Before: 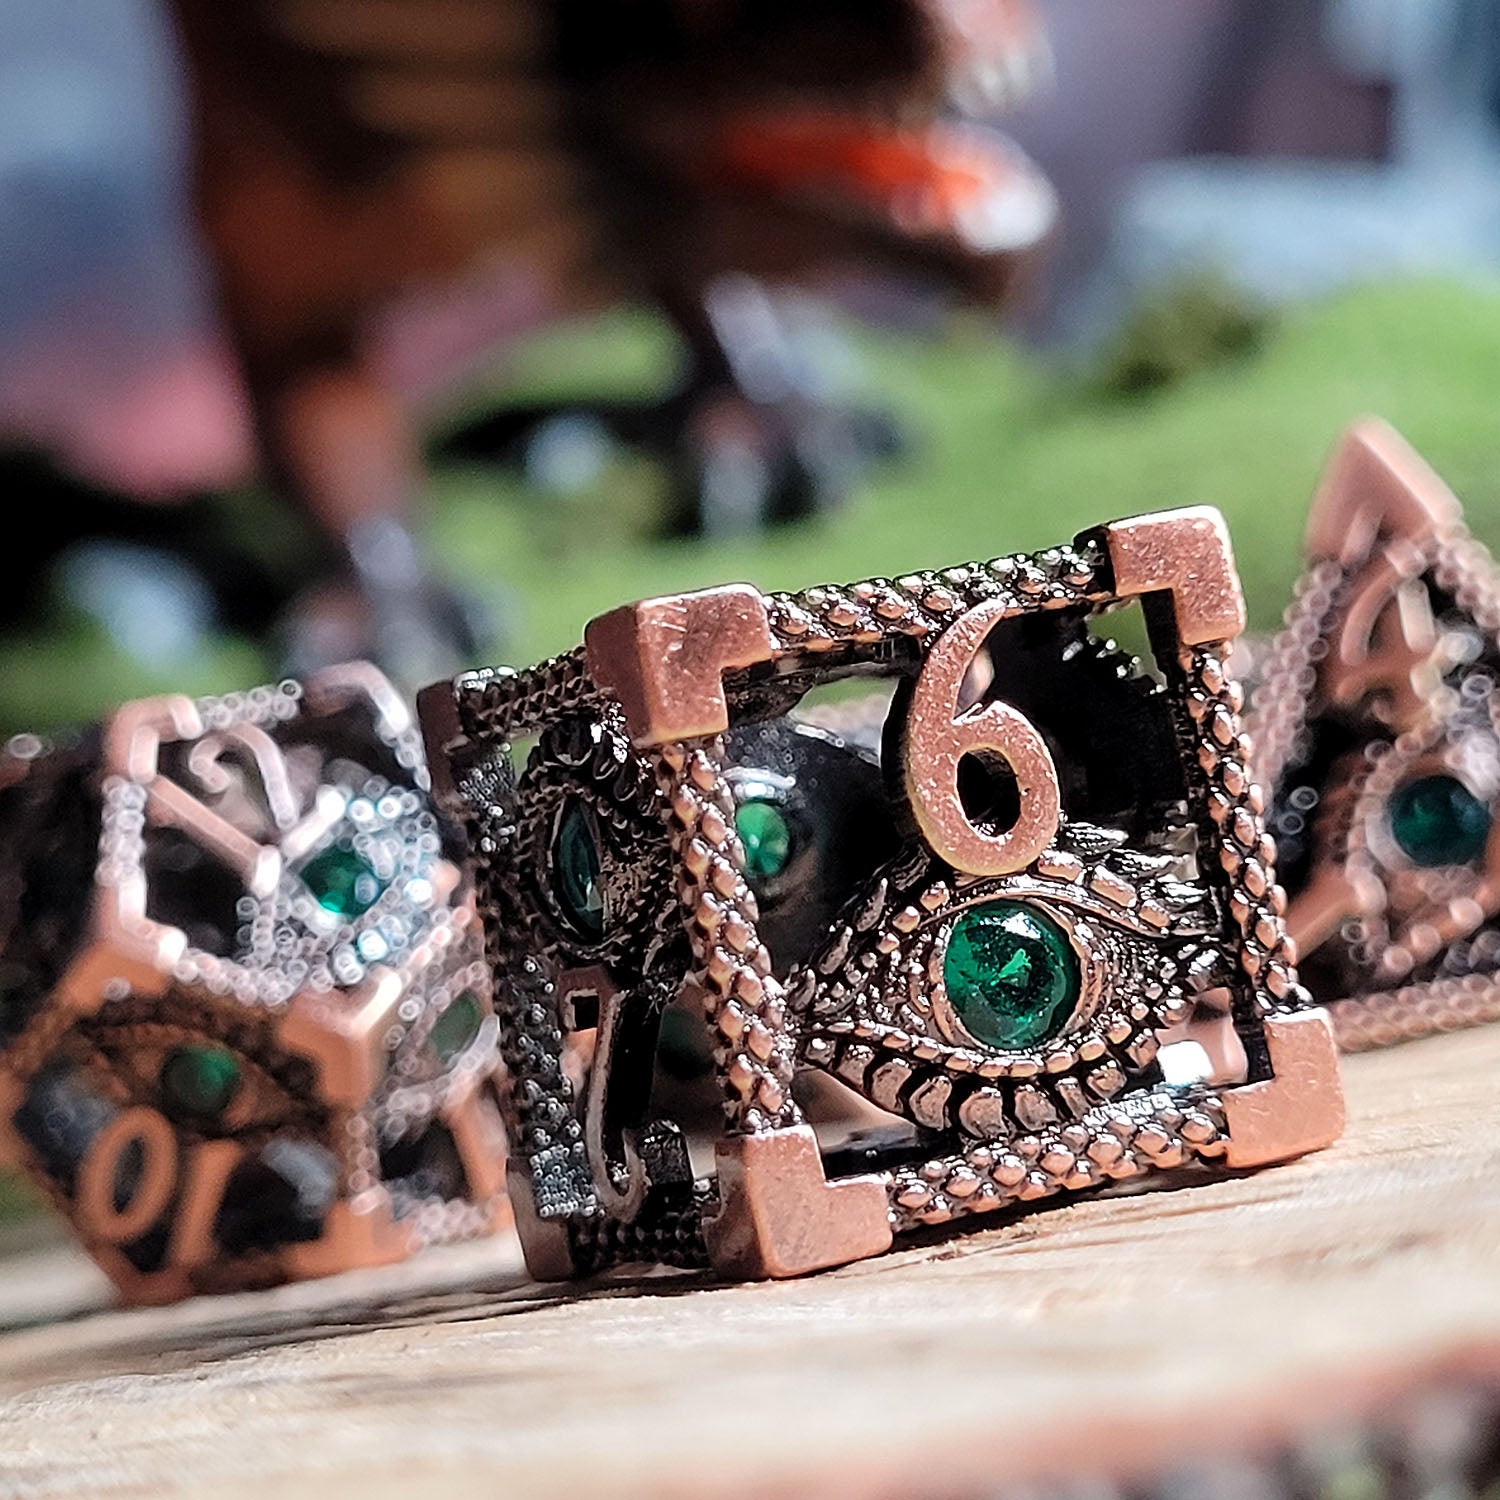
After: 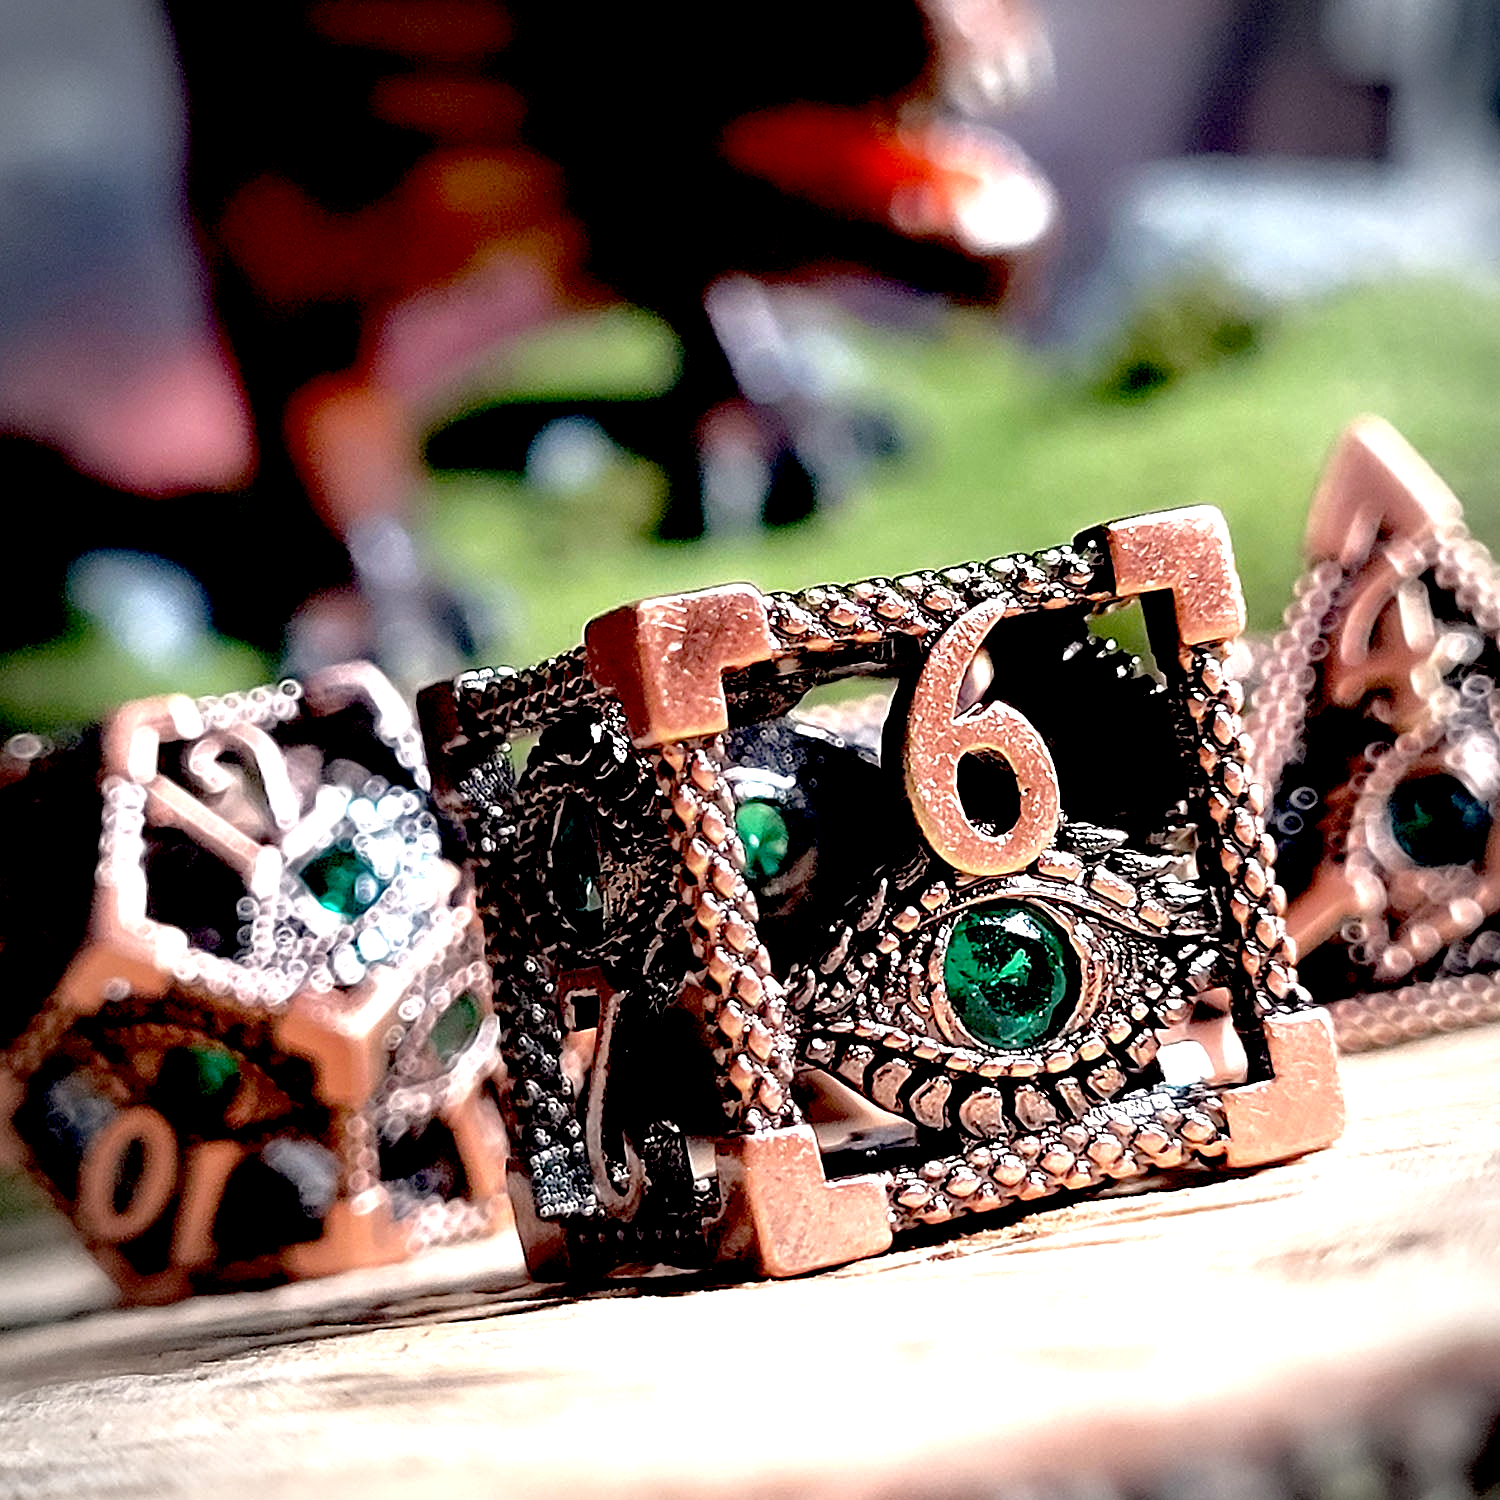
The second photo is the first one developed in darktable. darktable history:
exposure: black level correction 0.035, exposure 0.9 EV, compensate highlight preservation false
tone curve: curves: ch0 [(0, 0) (0.568, 0.517) (0.8, 0.717) (1, 1)]
vignetting: on, module defaults
color correction: highlights a* 3.84, highlights b* 5.07
